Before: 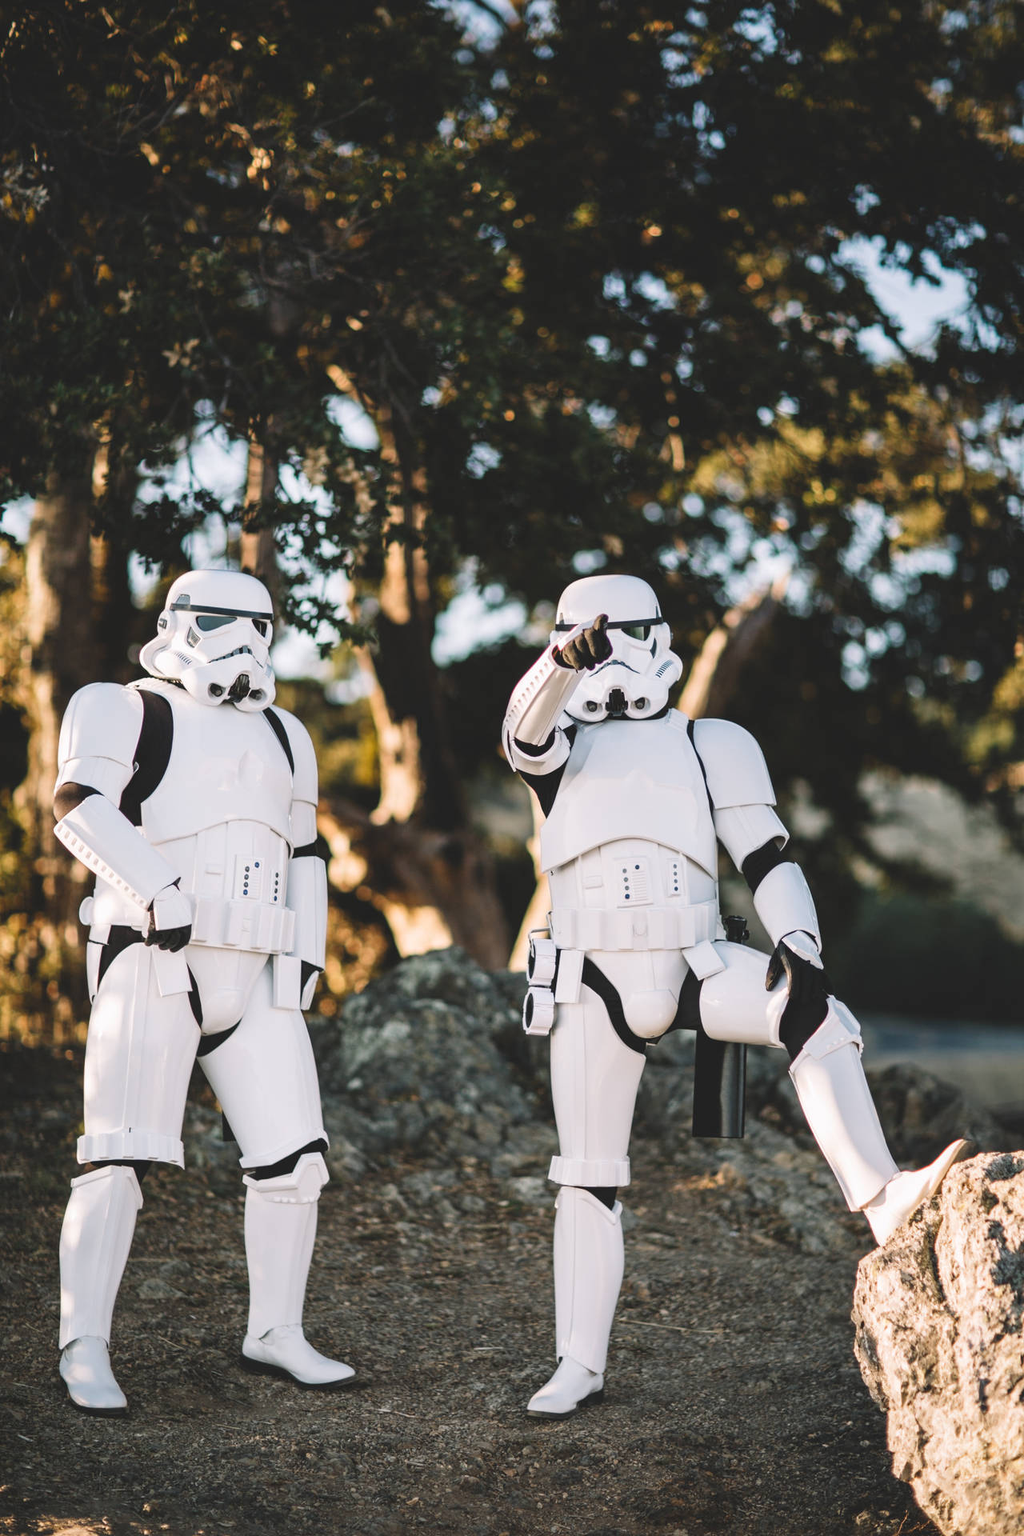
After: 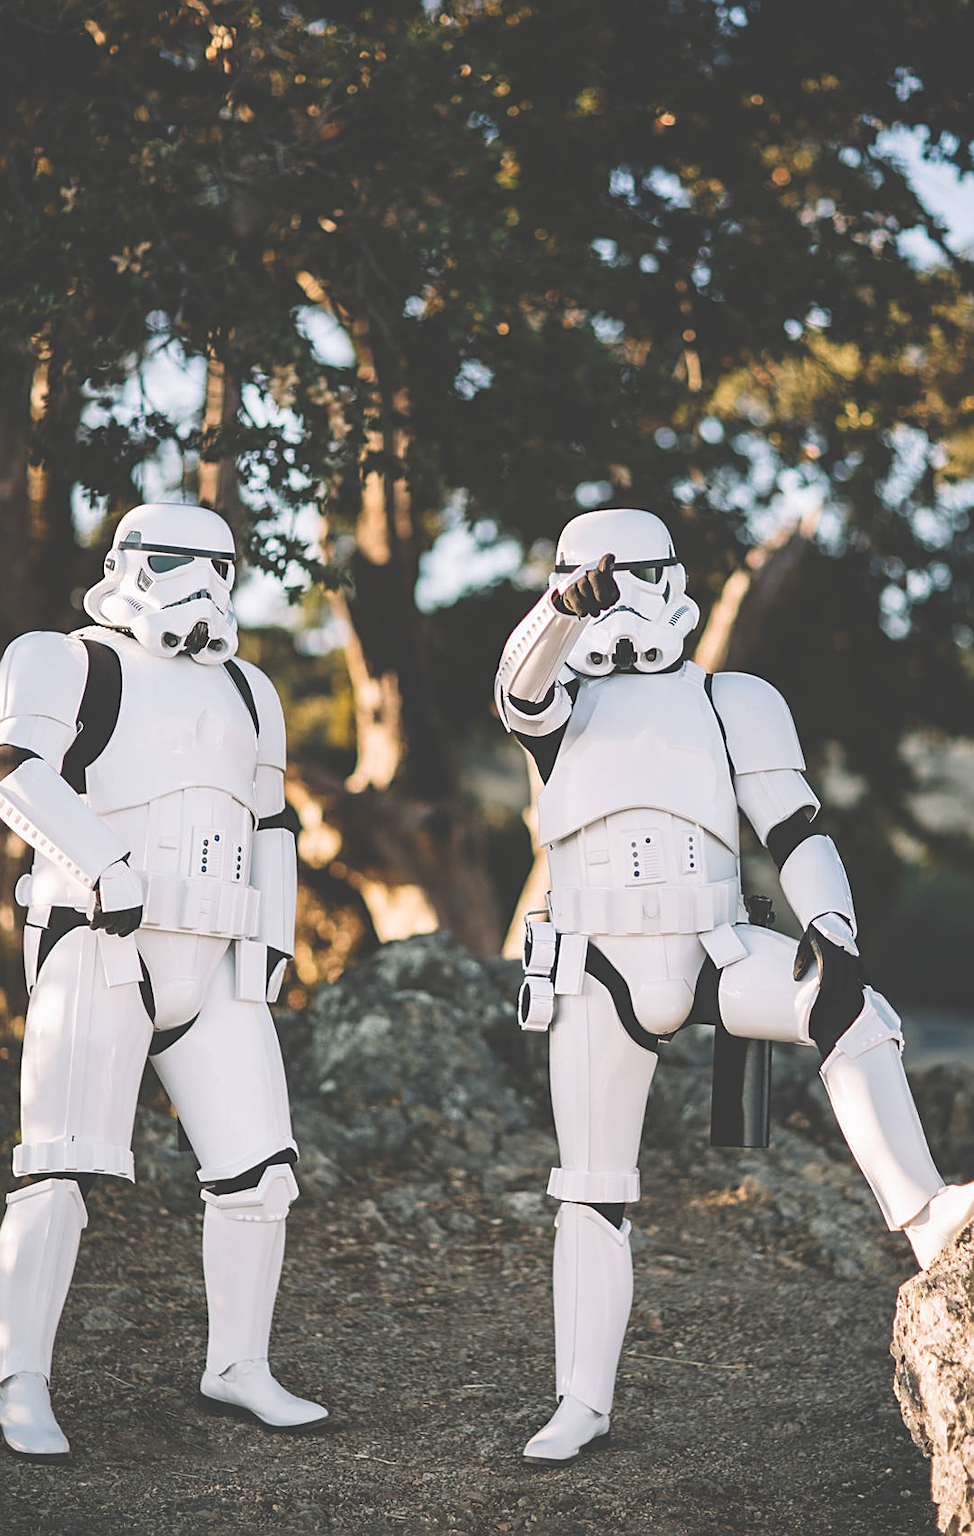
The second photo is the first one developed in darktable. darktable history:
sharpen: on, module defaults
exposure: black level correction -0.028, compensate highlight preservation false
crop: left 6.446%, top 8.188%, right 9.538%, bottom 3.548%
